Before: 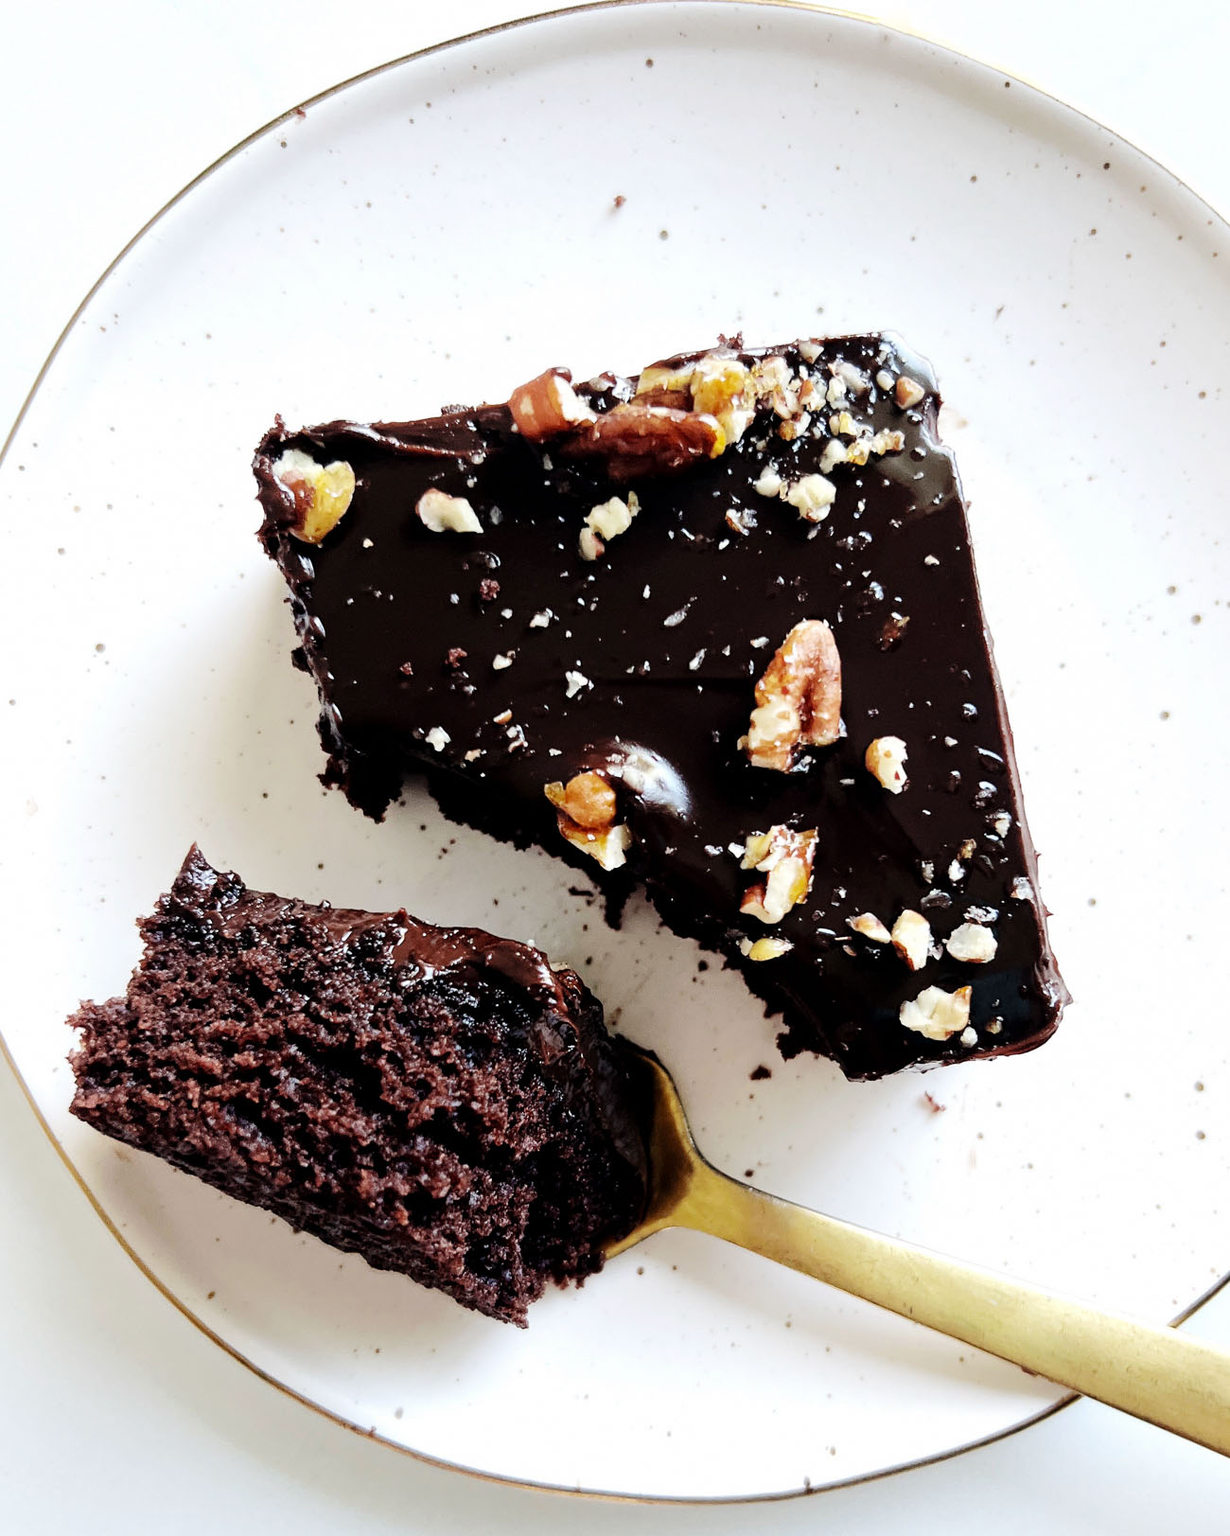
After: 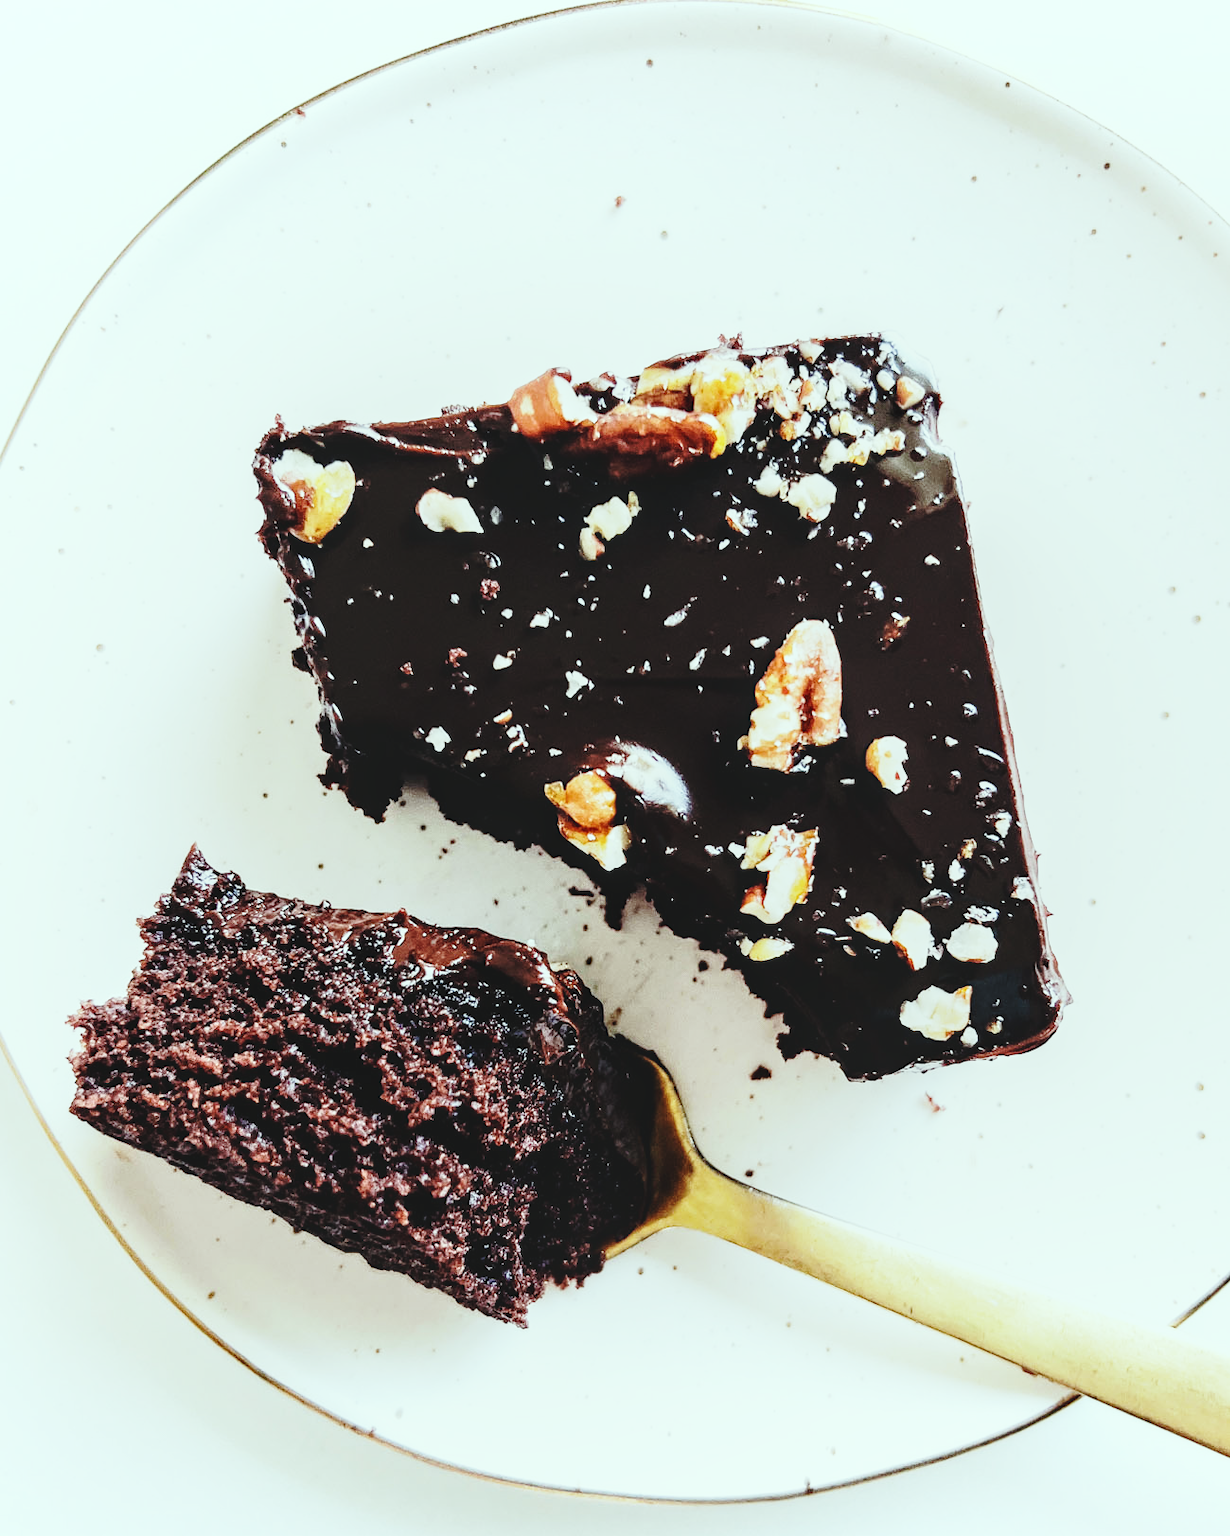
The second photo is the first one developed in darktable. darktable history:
local contrast: detail 110%
contrast brightness saturation: contrast 0.11, saturation -0.17
white balance: red 0.988, blue 1.017
color correction: highlights a* -6.69, highlights b* 0.49
base curve: curves: ch0 [(0, 0) (0.028, 0.03) (0.121, 0.232) (0.46, 0.748) (0.859, 0.968) (1, 1)], preserve colors none
